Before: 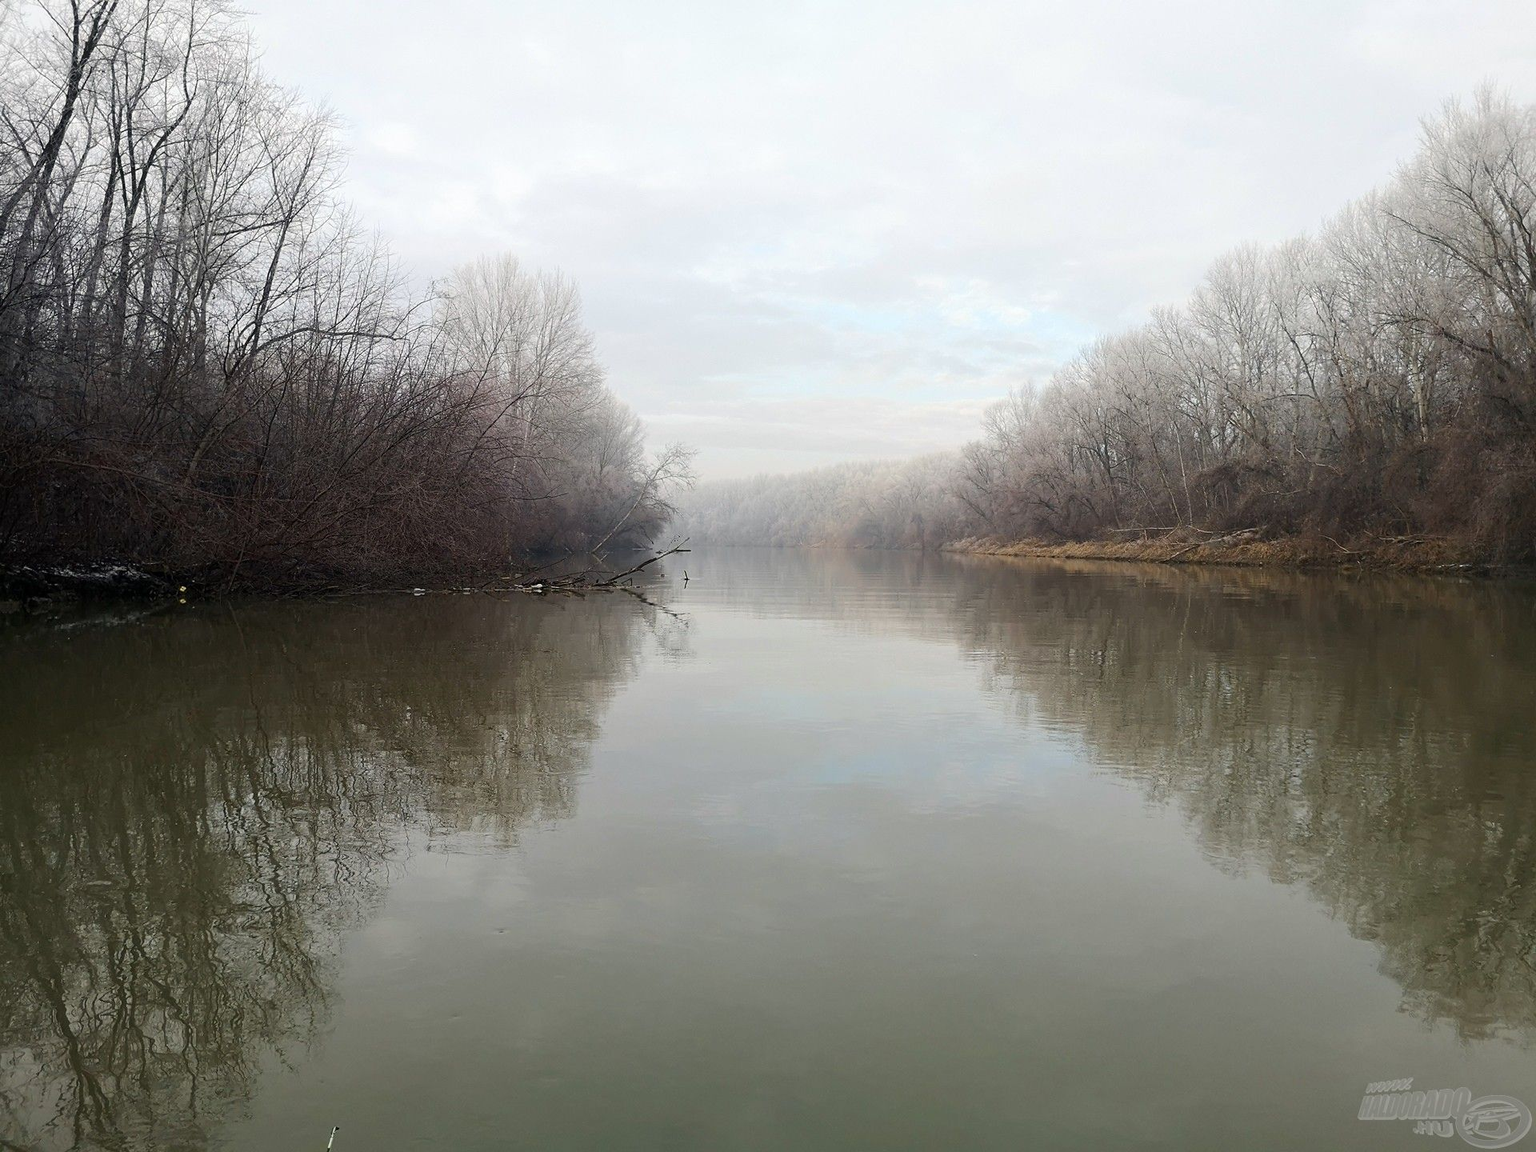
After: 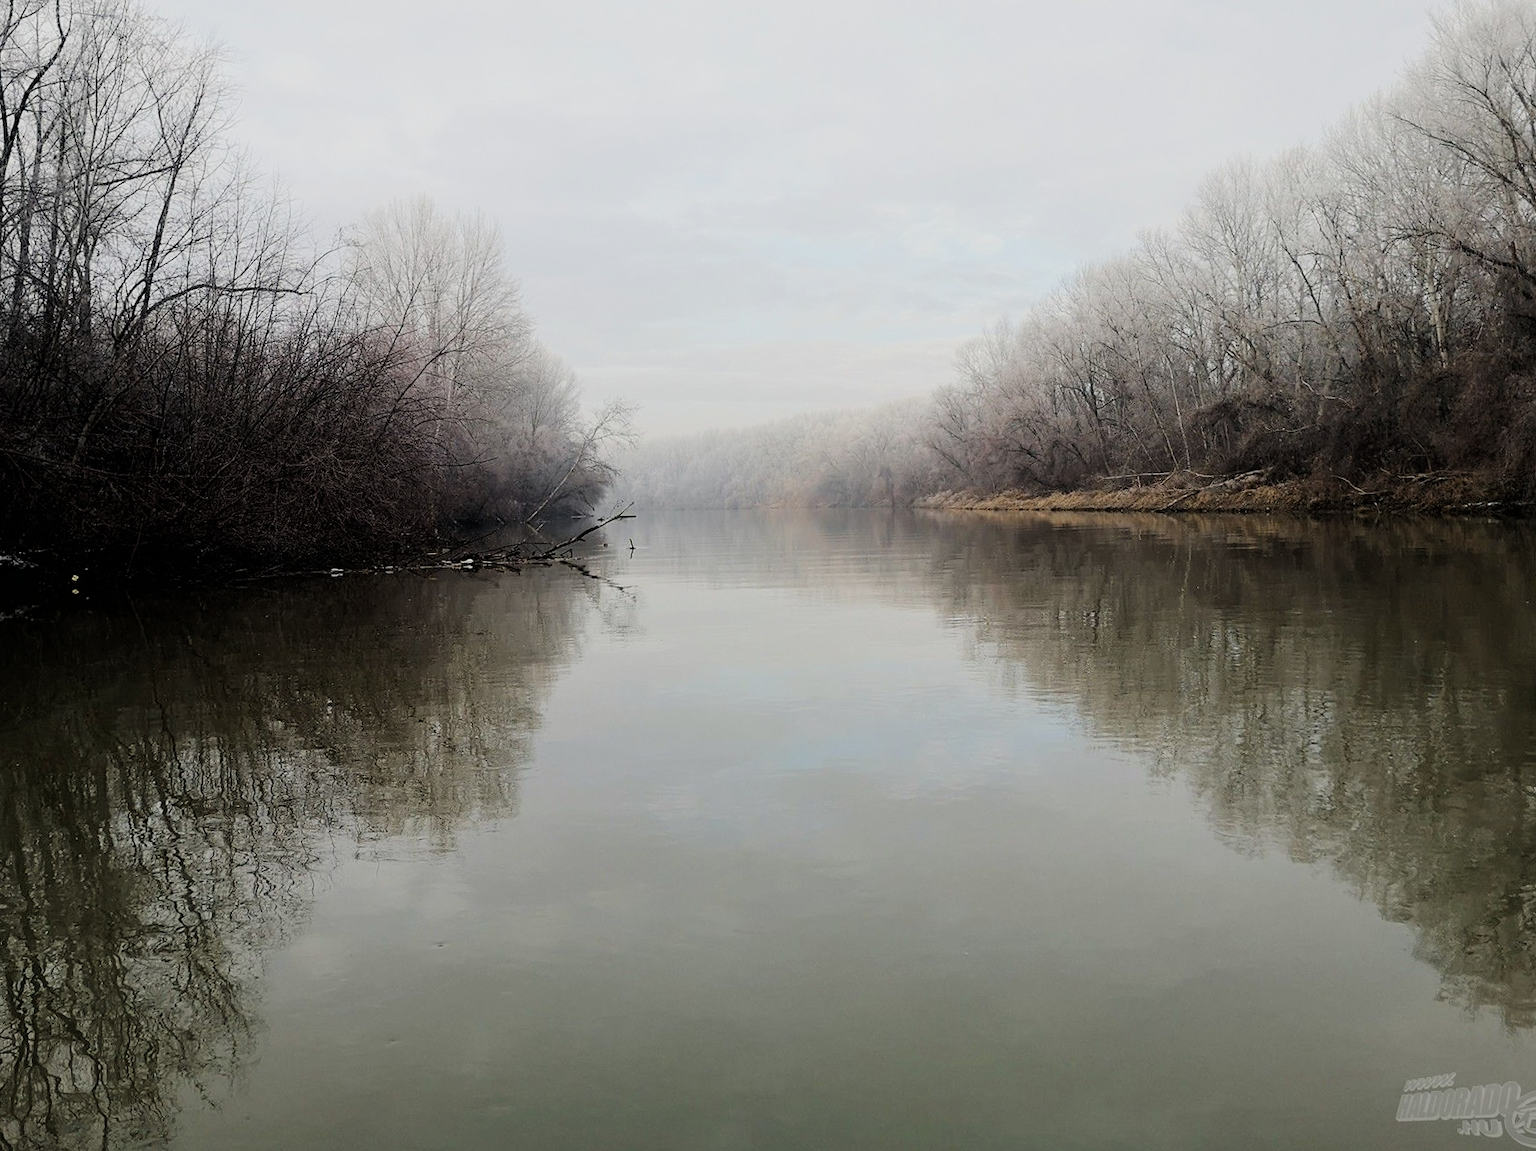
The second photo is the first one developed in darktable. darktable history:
crop and rotate: angle 1.96°, left 5.673%, top 5.673%
filmic rgb: black relative exposure -5 EV, hardness 2.88, contrast 1.2, highlights saturation mix -30%
